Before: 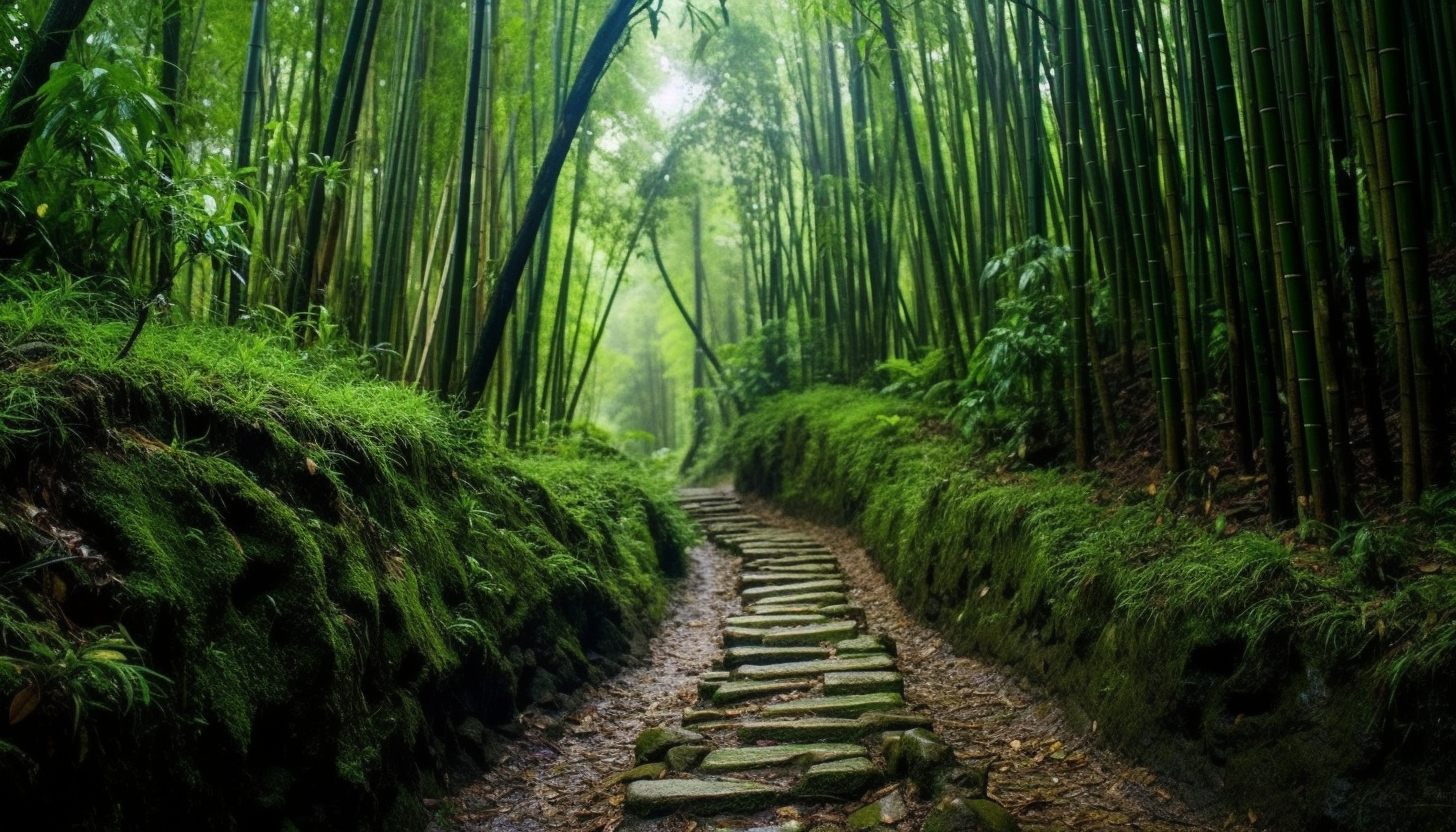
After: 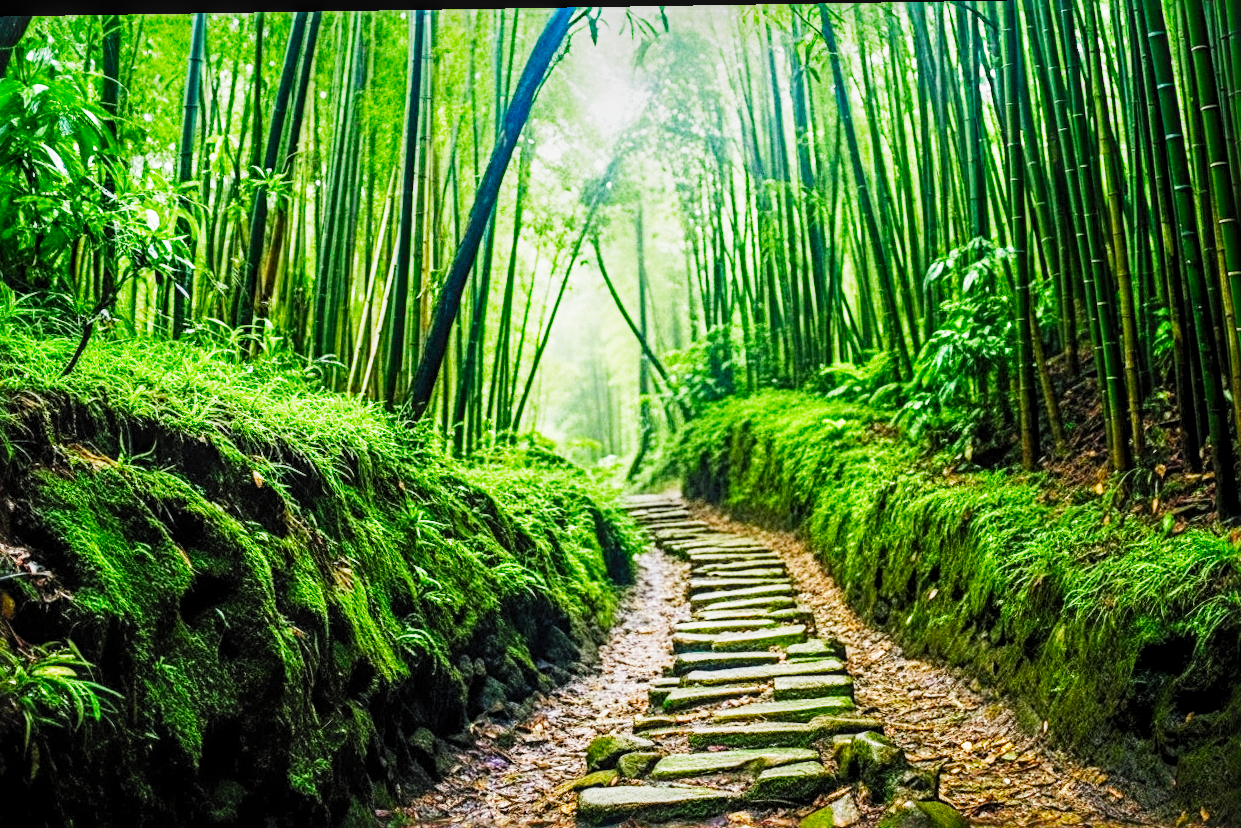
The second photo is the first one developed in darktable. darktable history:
crop and rotate: angle 0.913°, left 4.136%, top 0.608%, right 11.37%, bottom 2.495%
exposure: black level correction 0, exposure 1.472 EV, compensate highlight preservation false
local contrast: detail 130%
contrast brightness saturation: contrast 0.198, brightness 0.191, saturation 0.805
filmic rgb: black relative exposure -7.65 EV, white relative exposure 4.56 EV, hardness 3.61, preserve chrominance no, color science v5 (2021), contrast in shadows safe, contrast in highlights safe
sharpen: radius 3.986
